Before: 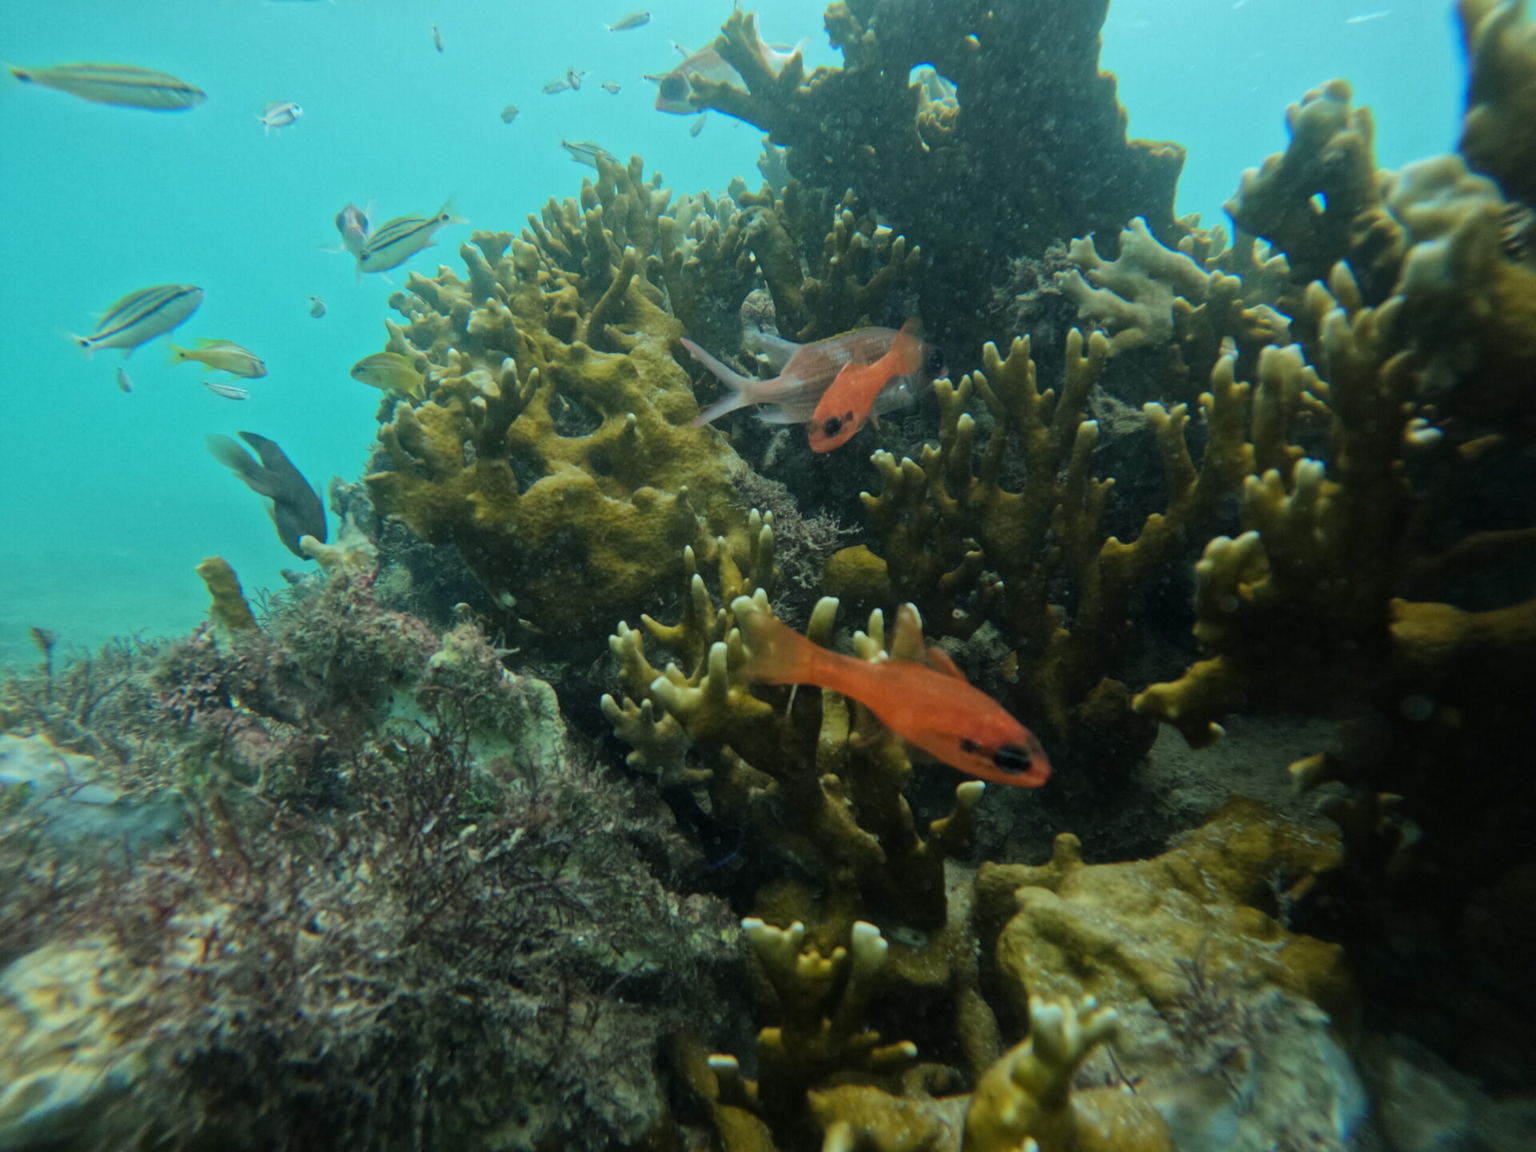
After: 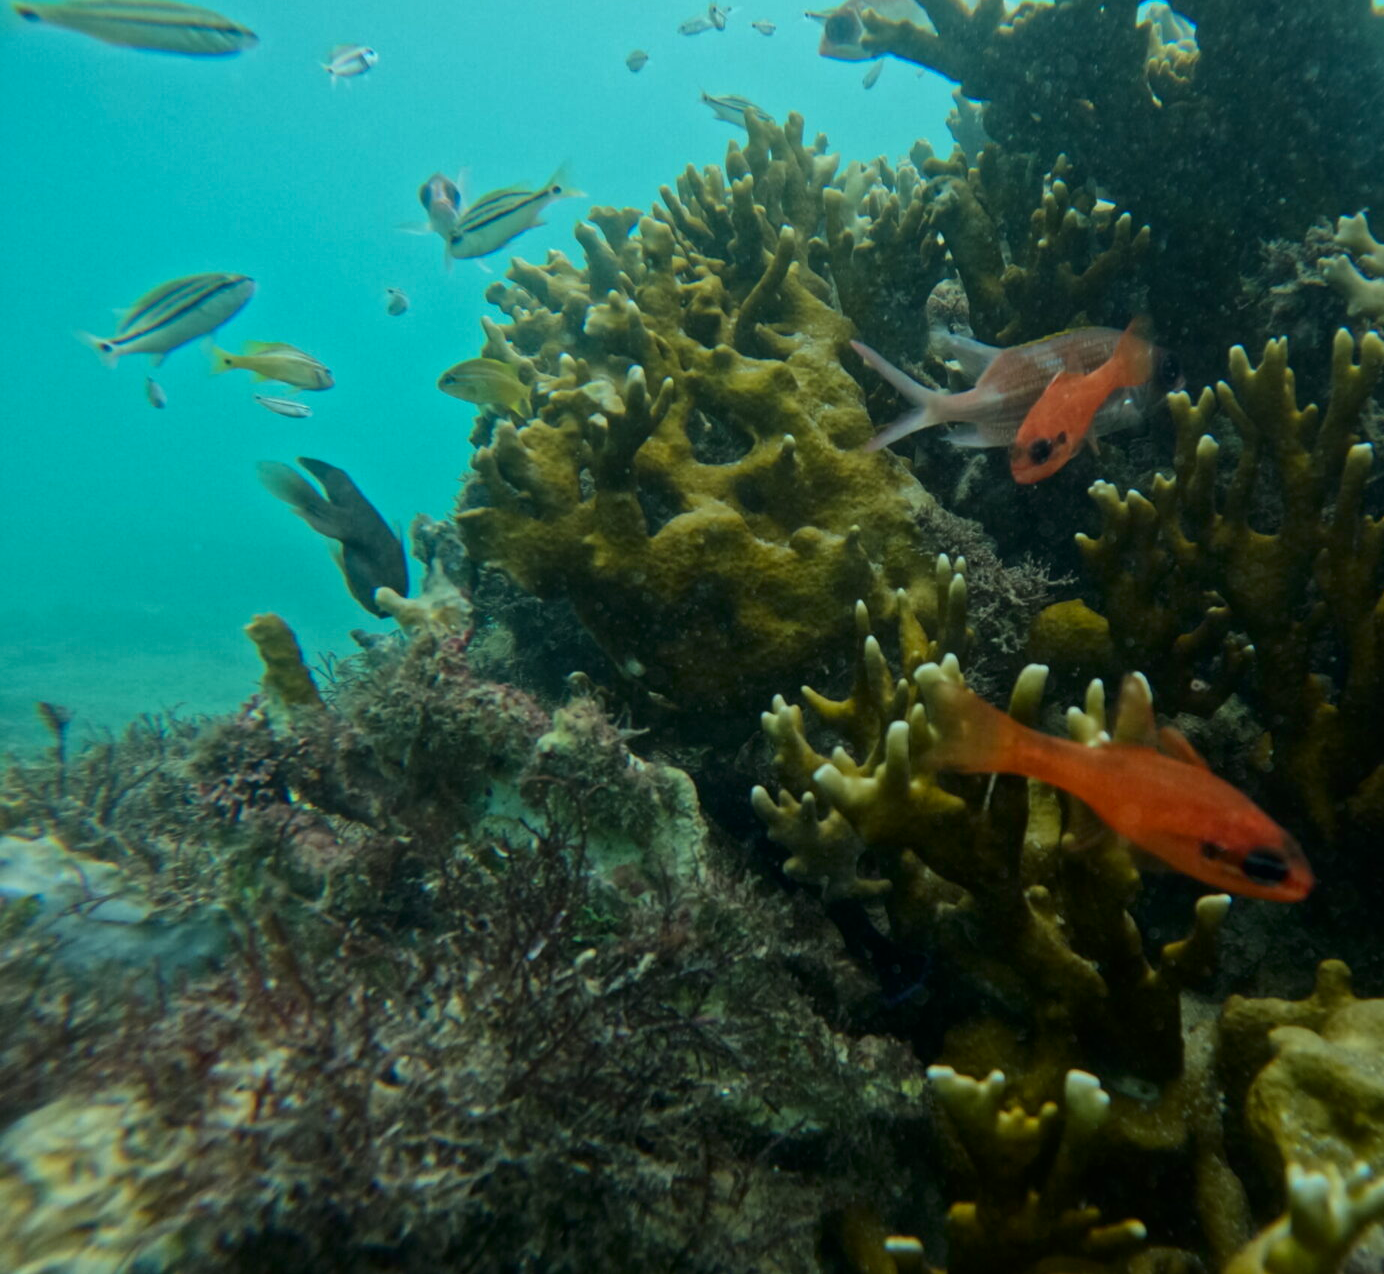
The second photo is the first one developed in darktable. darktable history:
crop: top 5.757%, right 27.895%, bottom 5.713%
contrast brightness saturation: contrast 0.065, brightness -0.131, saturation 0.051
